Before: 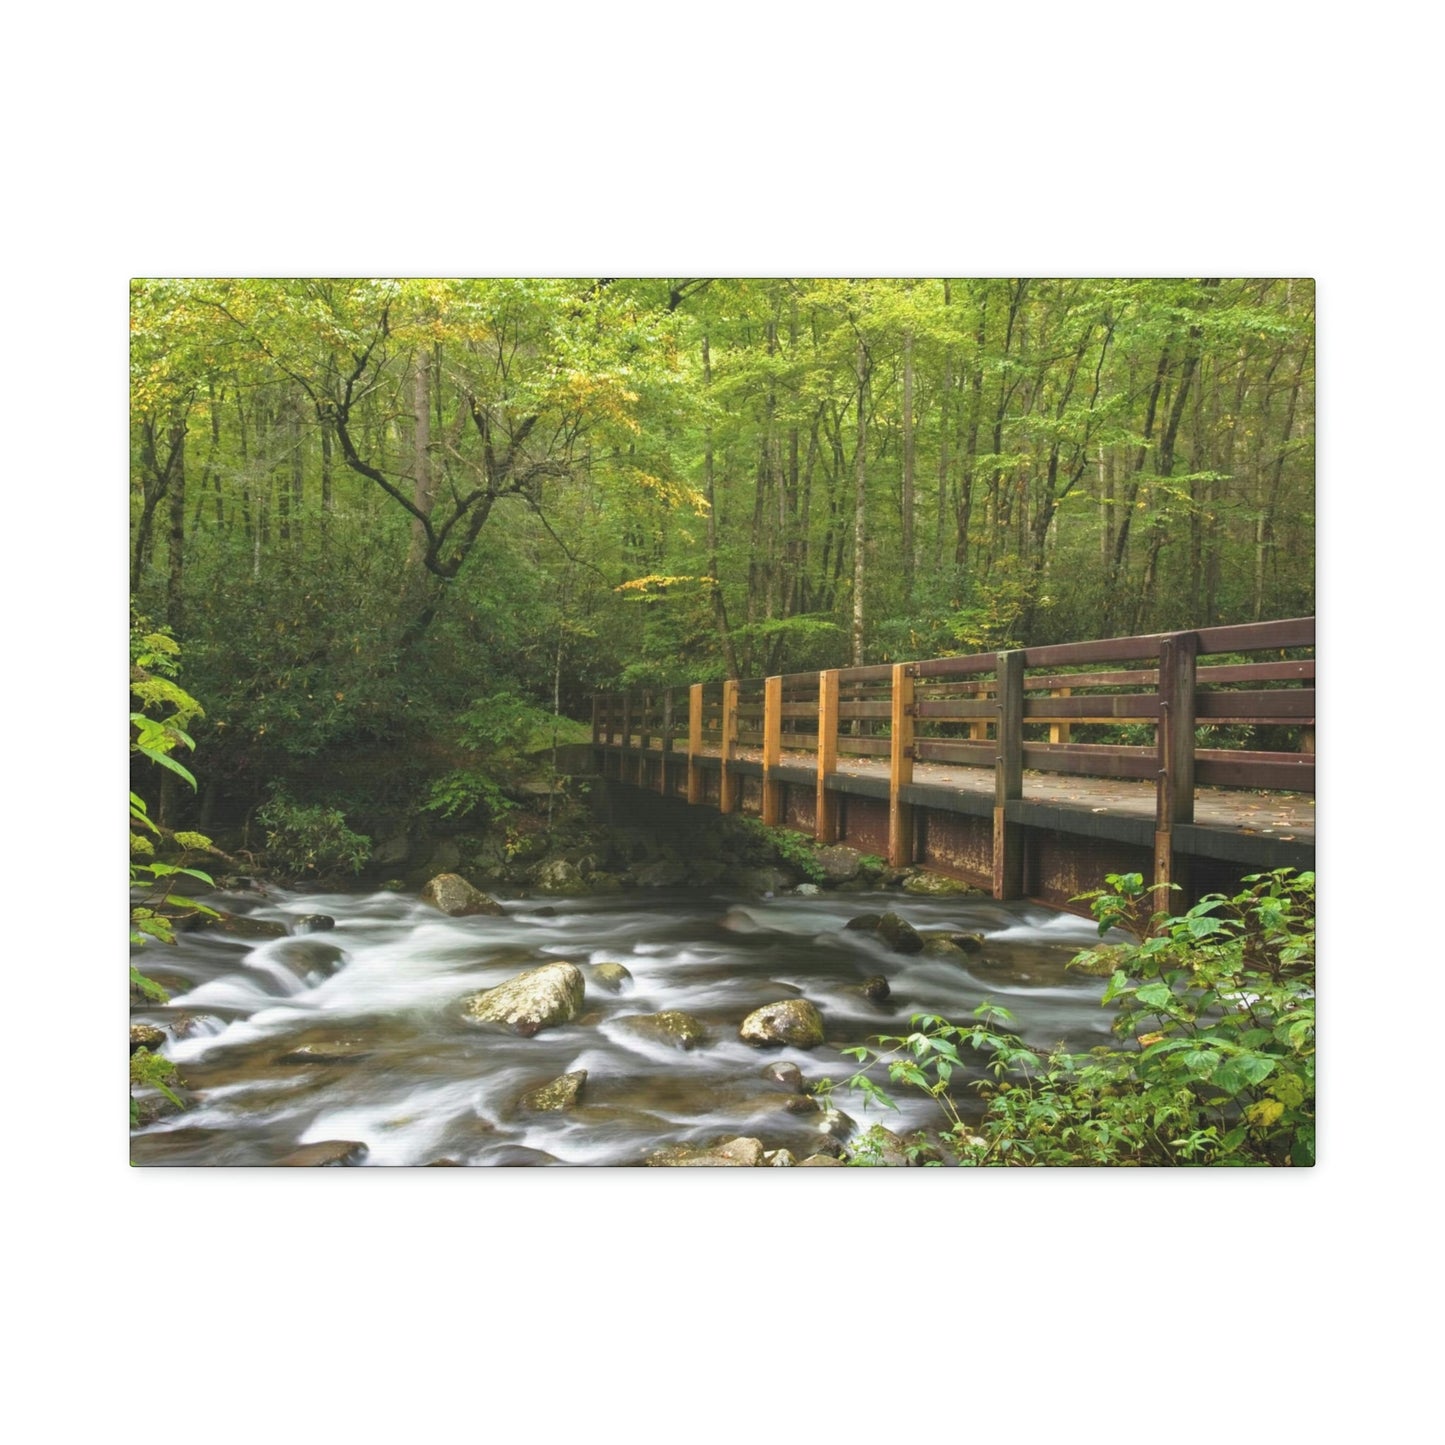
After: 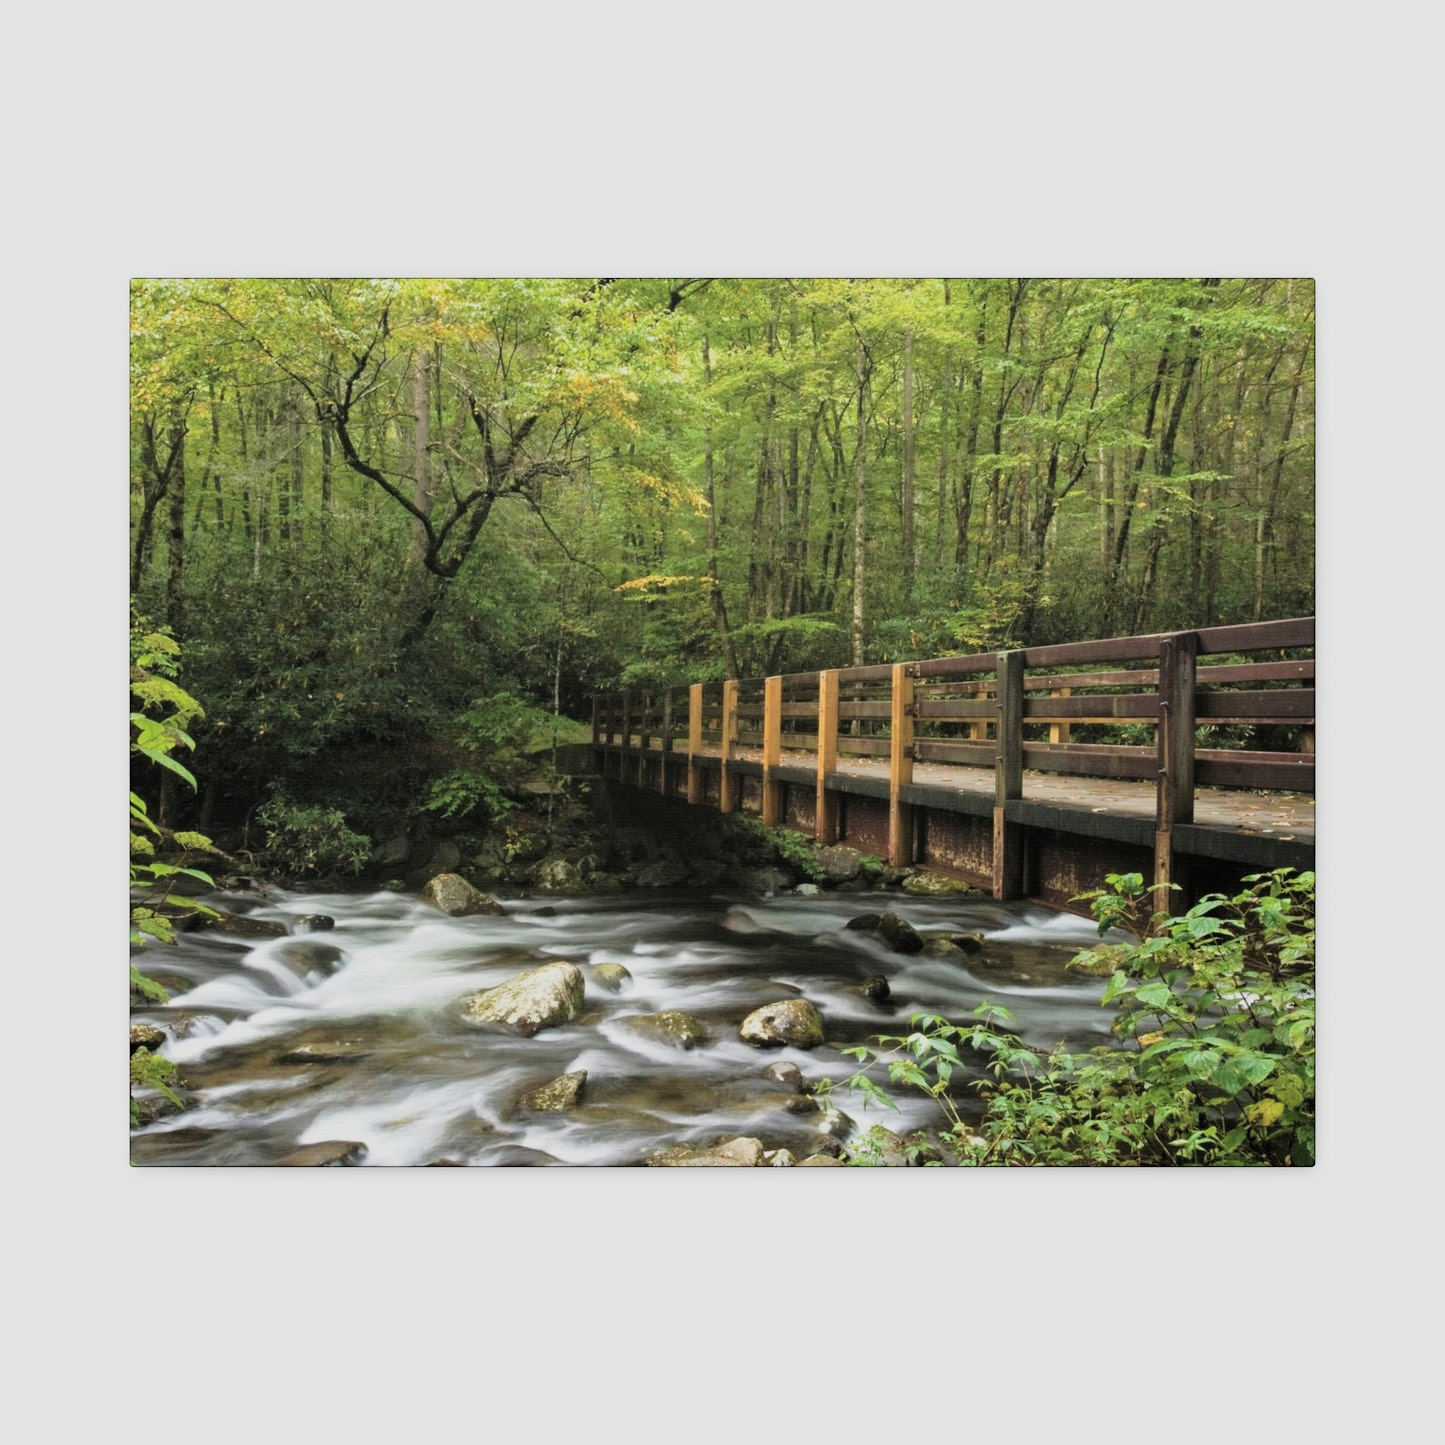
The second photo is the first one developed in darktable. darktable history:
filmic rgb: black relative exposure -5 EV, hardness 2.88, contrast 1.3, highlights saturation mix -30%
color zones: curves: ch0 [(0, 0.613) (0.01, 0.613) (0.245, 0.448) (0.498, 0.529) (0.642, 0.665) (0.879, 0.777) (0.99, 0.613)]; ch1 [(0, 0) (0.143, 0) (0.286, 0) (0.429, 0) (0.571, 0) (0.714, 0) (0.857, 0)], mix -93.41%
